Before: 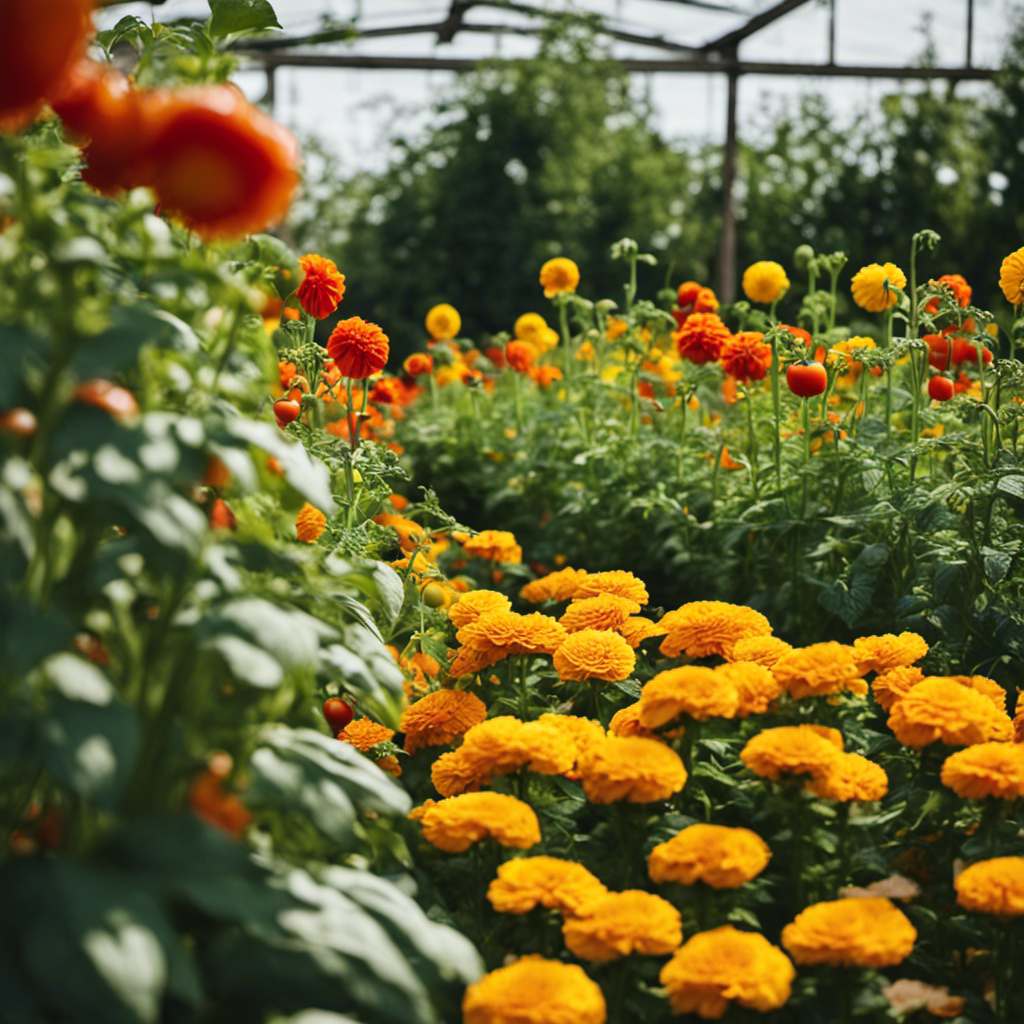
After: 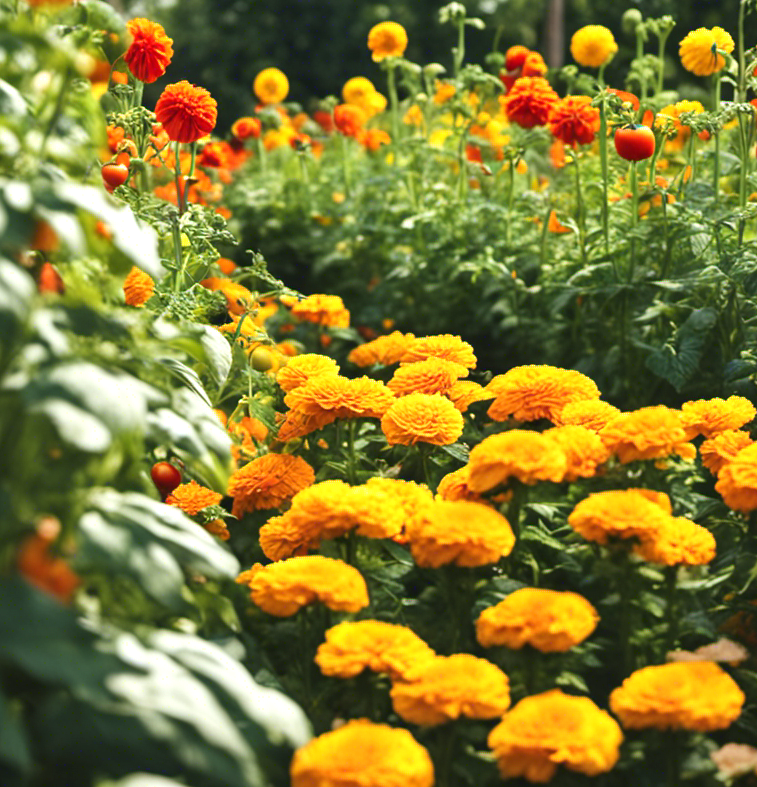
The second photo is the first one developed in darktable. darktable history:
exposure: black level correction 0, exposure 0.595 EV, compensate highlight preservation false
crop: left 16.845%, top 23.054%, right 9.139%
levels: mode automatic, levels [0.016, 0.5, 0.996]
